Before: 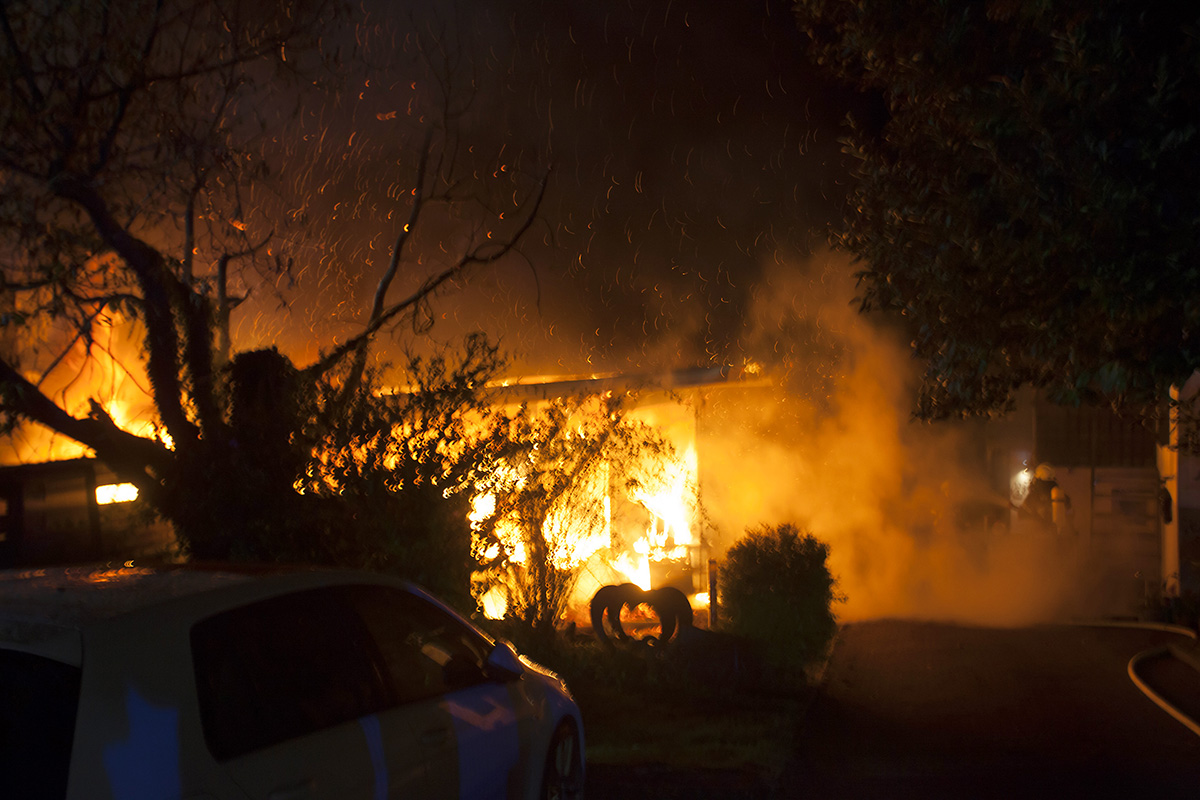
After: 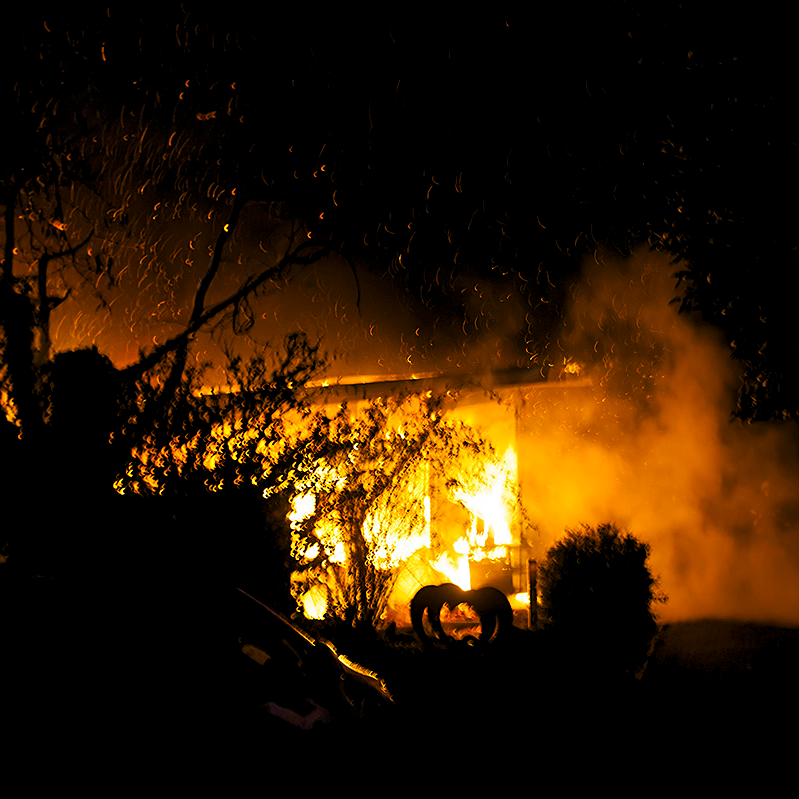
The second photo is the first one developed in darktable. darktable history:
sharpen: on, module defaults
crop and rotate: left 15.055%, right 18.278%
color balance rgb: linear chroma grading › global chroma 15%, perceptual saturation grading › global saturation 30%
levels: levels [0.116, 0.574, 1]
